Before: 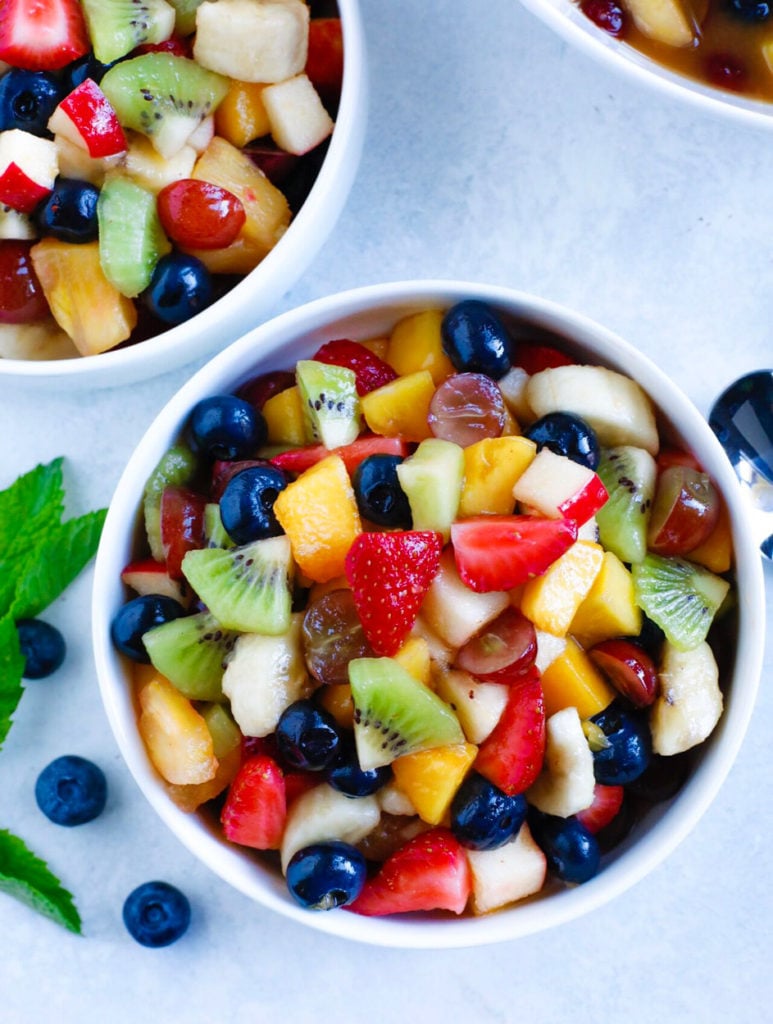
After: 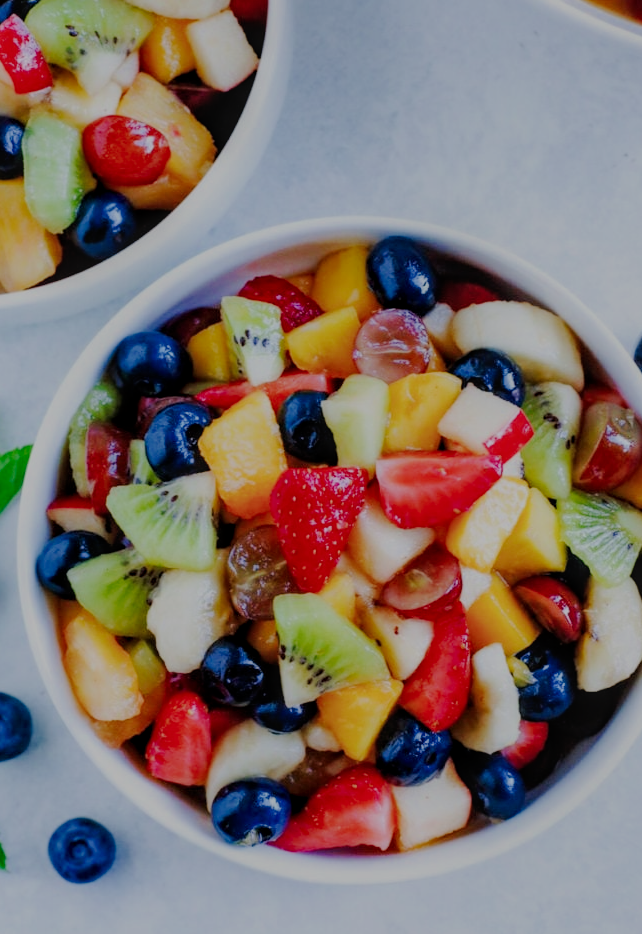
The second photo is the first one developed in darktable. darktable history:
crop: left 9.81%, top 6.312%, right 7.122%, bottom 2.382%
filmic rgb: black relative exposure -8 EV, white relative exposure 8.04 EV, threshold 5.94 EV, hardness 2.41, latitude 10.3%, contrast 0.71, highlights saturation mix 9.54%, shadows ↔ highlights balance 1.66%, iterations of high-quality reconstruction 10, enable highlight reconstruction true
tone curve: curves: ch0 [(0, 0.021) (0.049, 0.044) (0.157, 0.131) (0.365, 0.359) (0.499, 0.517) (0.675, 0.667) (0.856, 0.83) (1, 0.969)]; ch1 [(0, 0) (0.302, 0.309) (0.433, 0.443) (0.472, 0.47) (0.502, 0.503) (0.527, 0.516) (0.564, 0.557) (0.614, 0.645) (0.677, 0.722) (0.859, 0.889) (1, 1)]; ch2 [(0, 0) (0.33, 0.301) (0.447, 0.44) (0.487, 0.496) (0.502, 0.501) (0.535, 0.537) (0.565, 0.558) (0.608, 0.624) (1, 1)], preserve colors none
local contrast: on, module defaults
